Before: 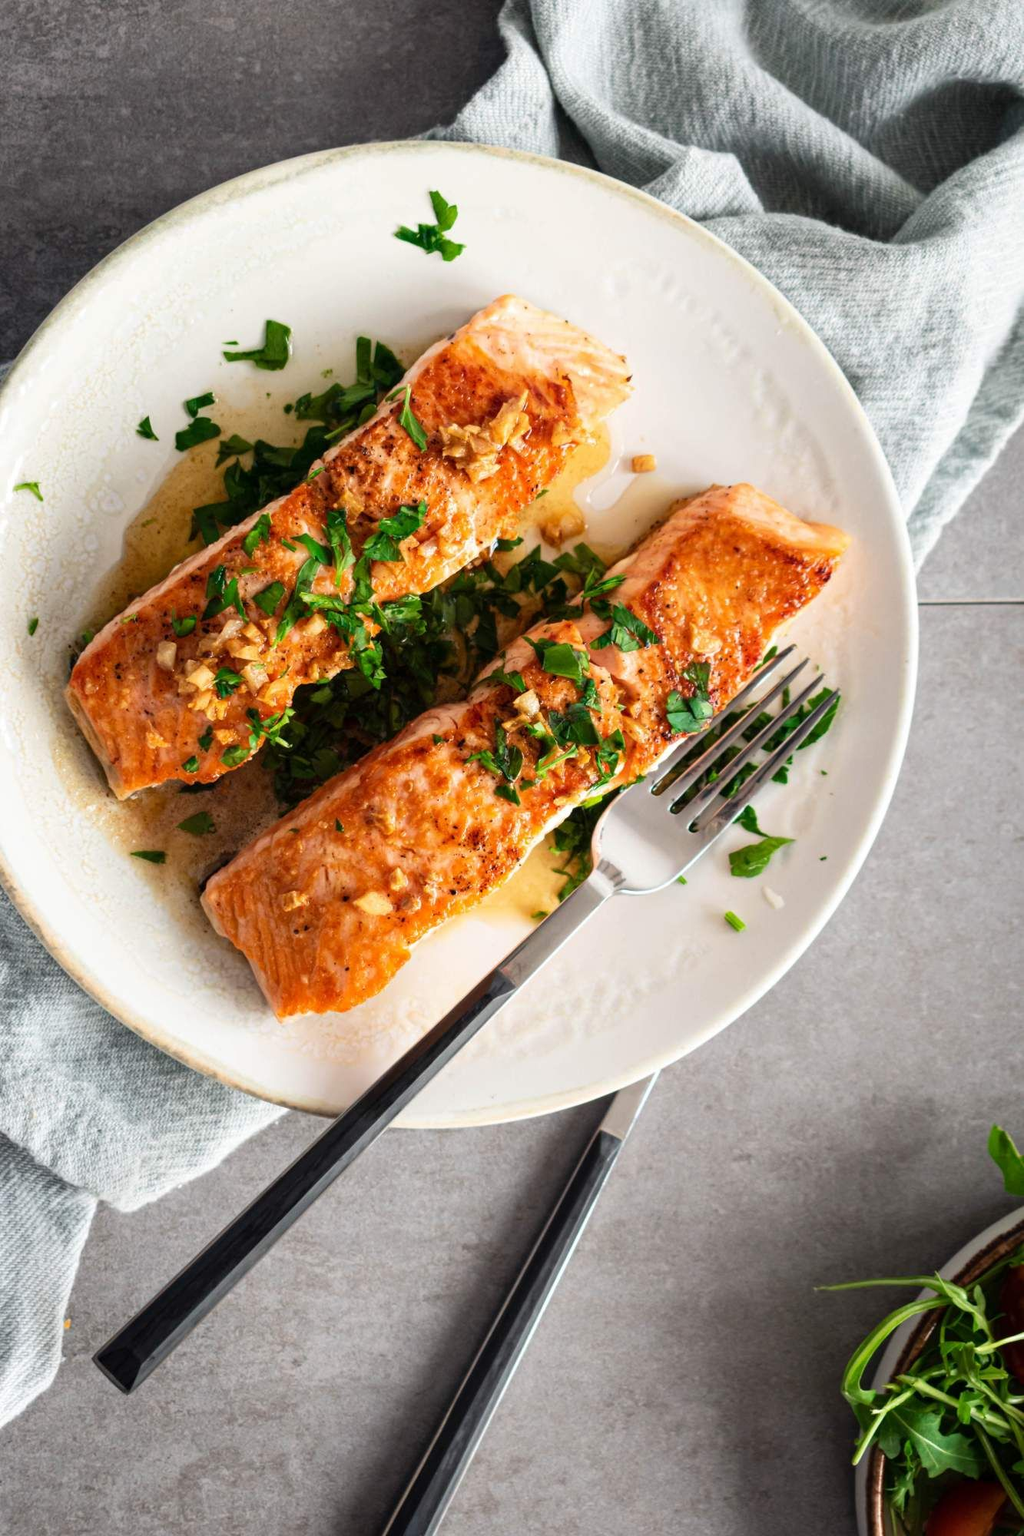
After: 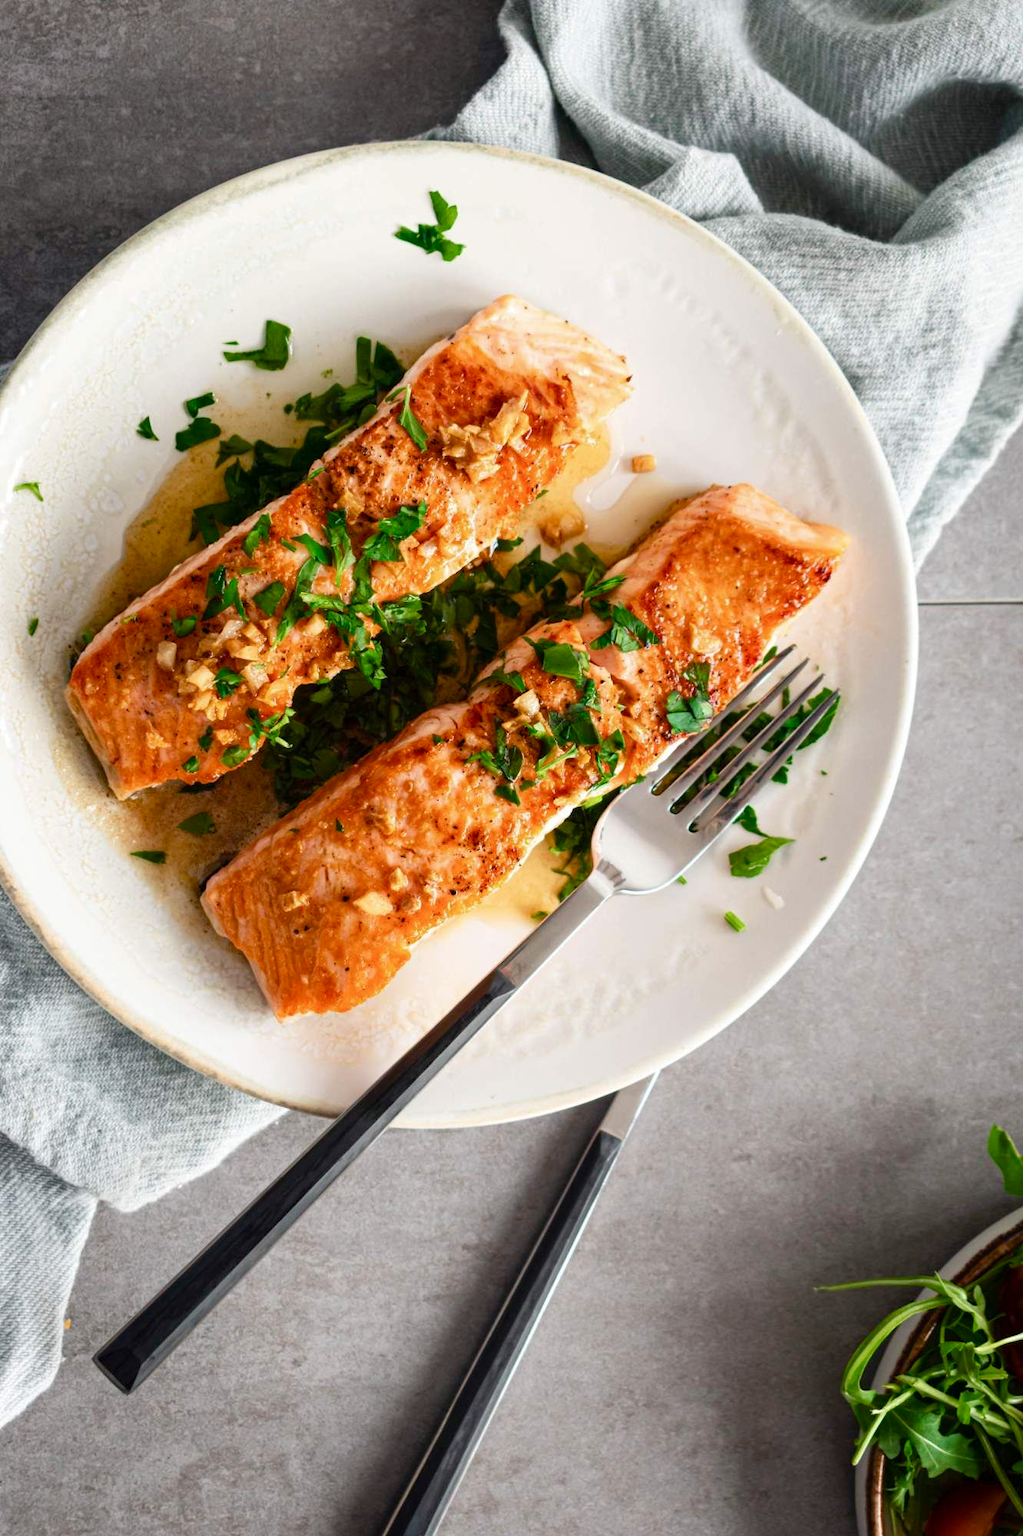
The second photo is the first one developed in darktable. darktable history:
color balance rgb: shadows lift › chroma 0.717%, shadows lift › hue 112.57°, perceptual saturation grading › global saturation 13.676%, perceptual saturation grading › highlights -25.765%, perceptual saturation grading › shadows 25.091%
